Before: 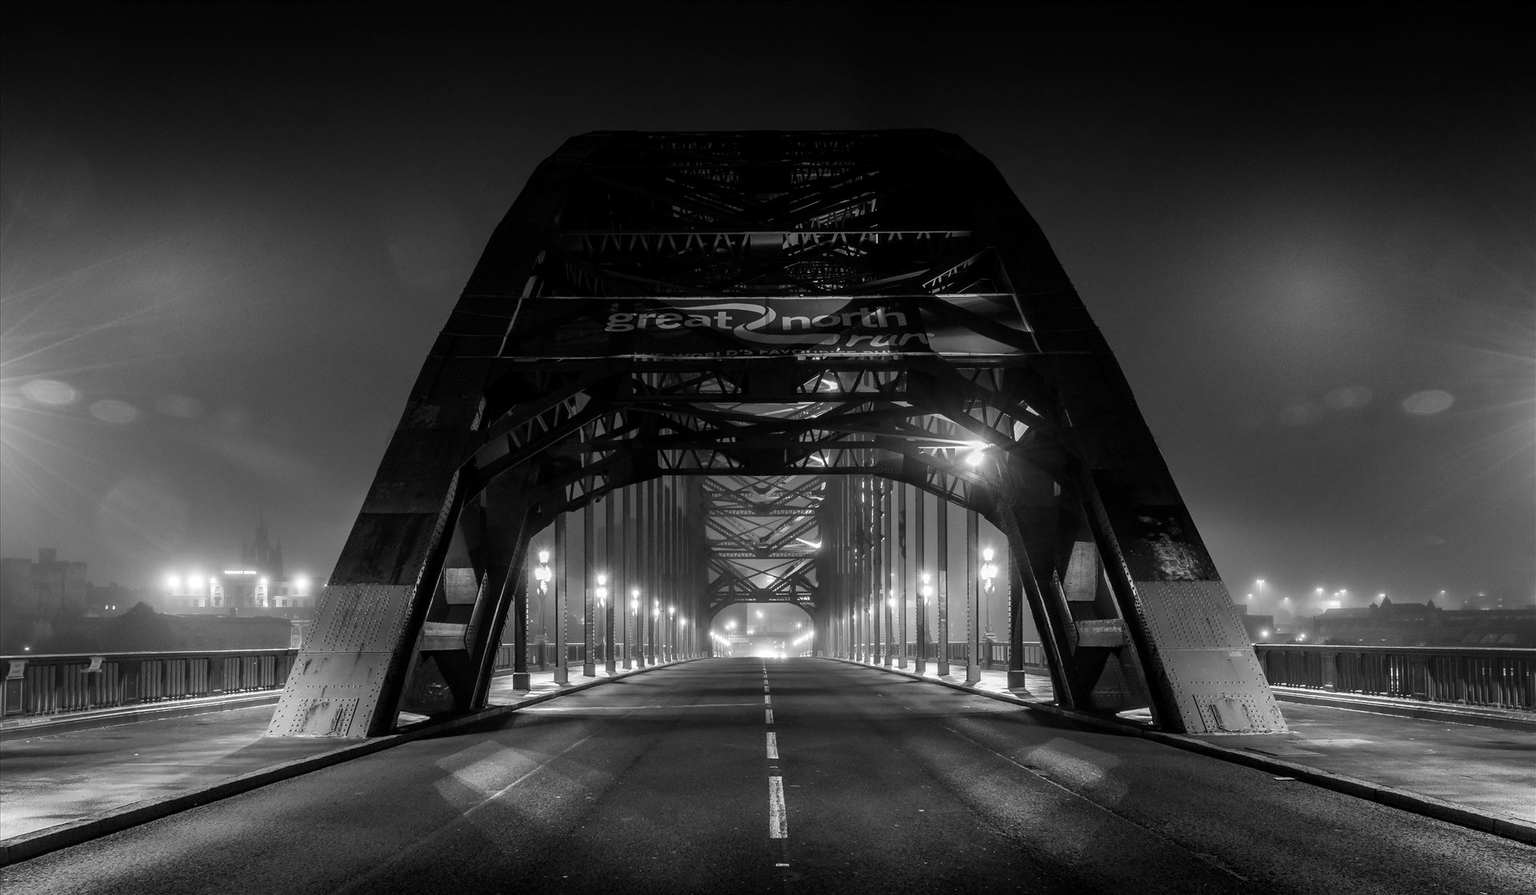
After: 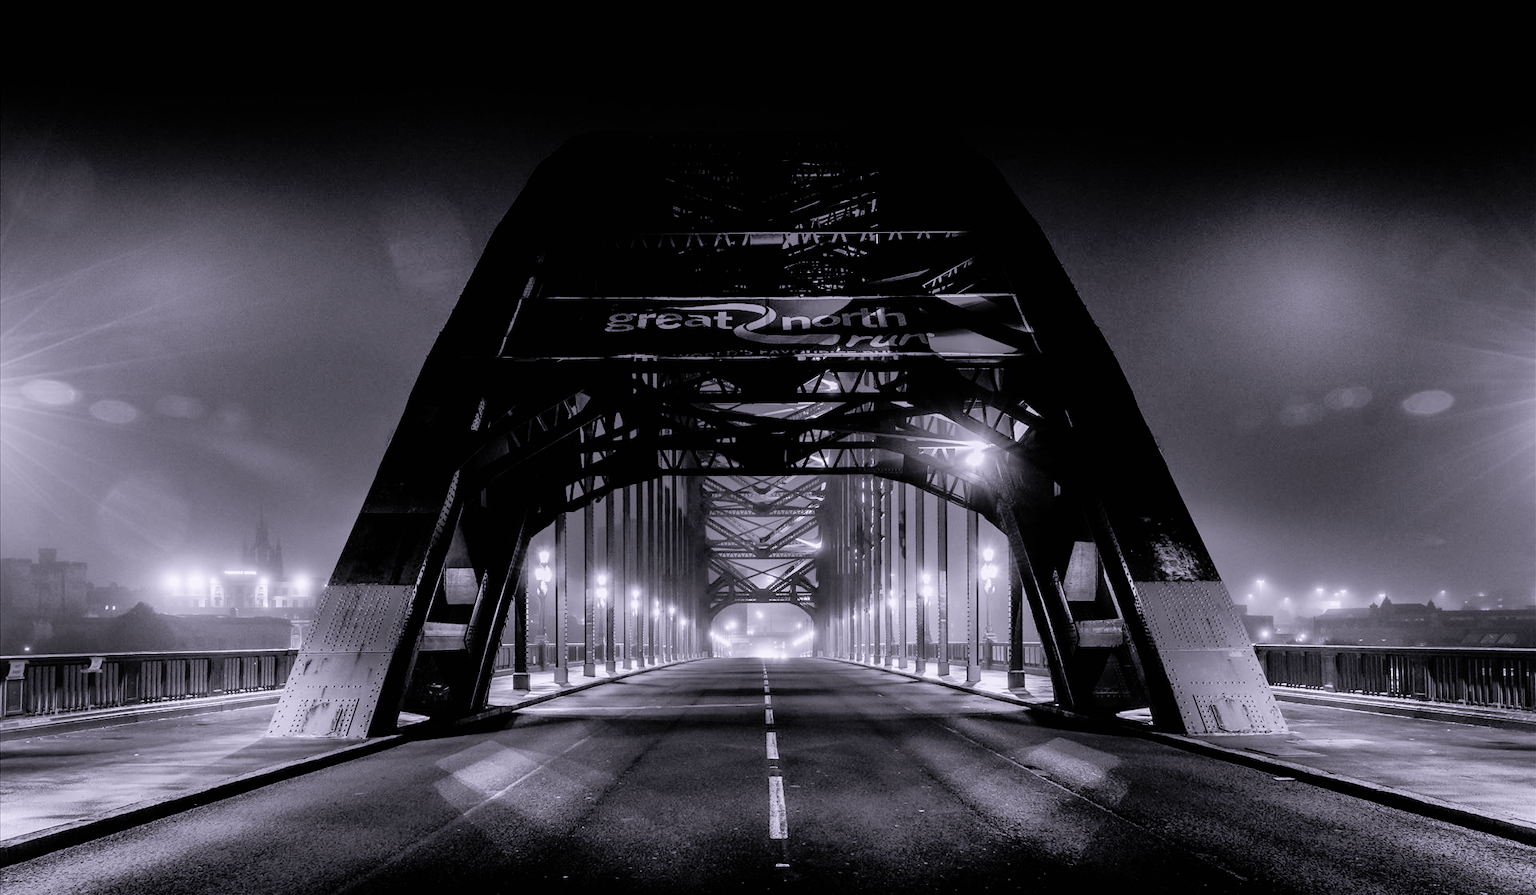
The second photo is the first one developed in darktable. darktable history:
filmic rgb: black relative exposure -5 EV, white relative exposure 3.5 EV, hardness 3.19, contrast 1.3, highlights saturation mix -50%
white balance: red 1.042, blue 1.17
exposure: black level correction 0, exposure 0.4 EV, compensate exposure bias true, compensate highlight preservation false
shadows and highlights: on, module defaults
